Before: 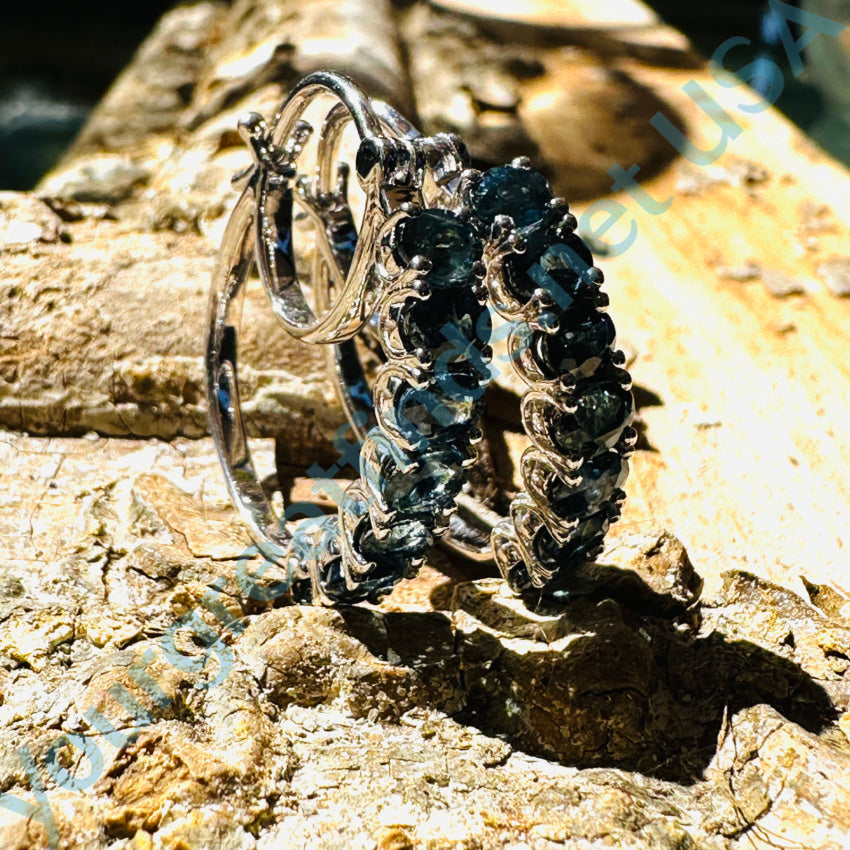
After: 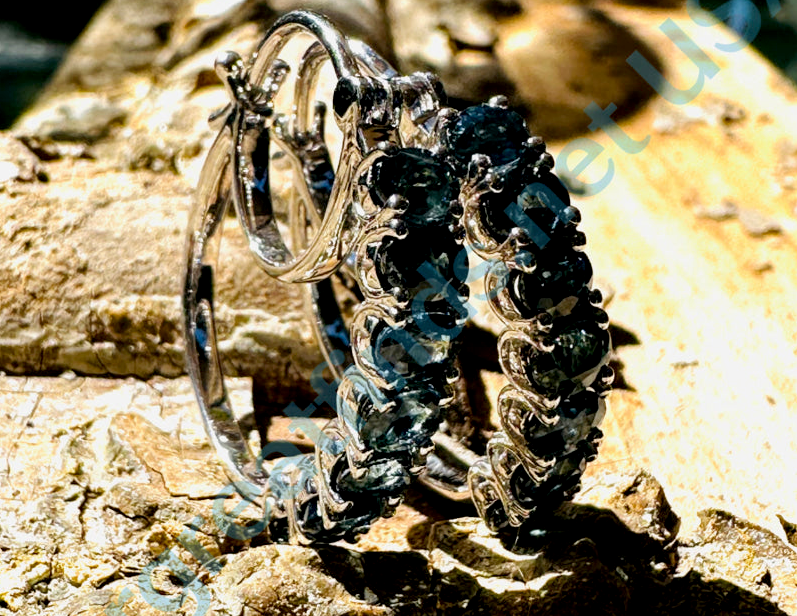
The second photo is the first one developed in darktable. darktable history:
crop: left 2.737%, top 7.287%, right 3.421%, bottom 20.179%
exposure: black level correction 0.009, compensate highlight preservation false
